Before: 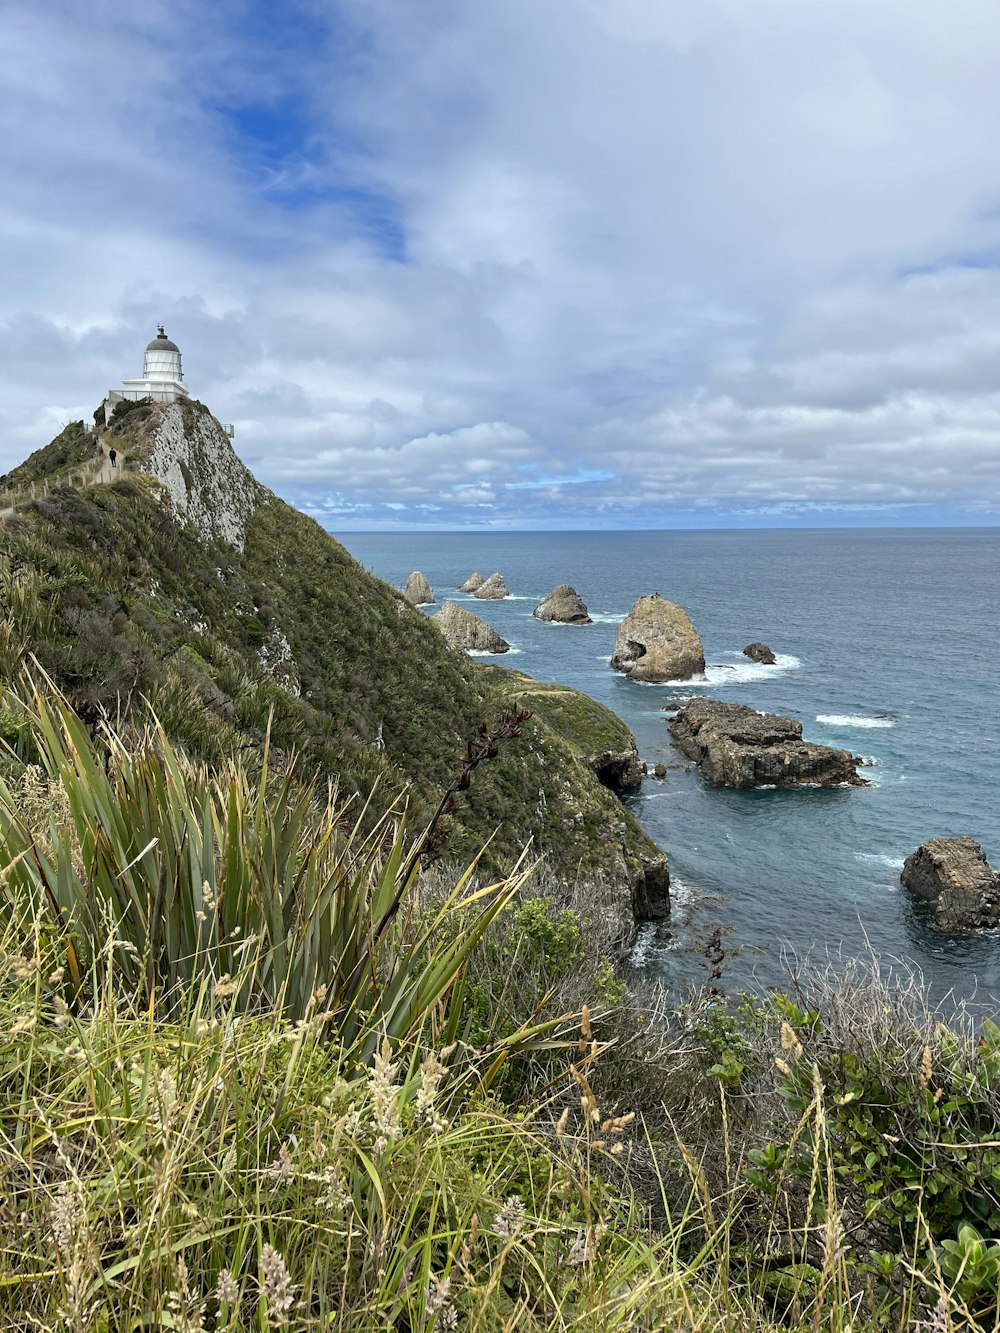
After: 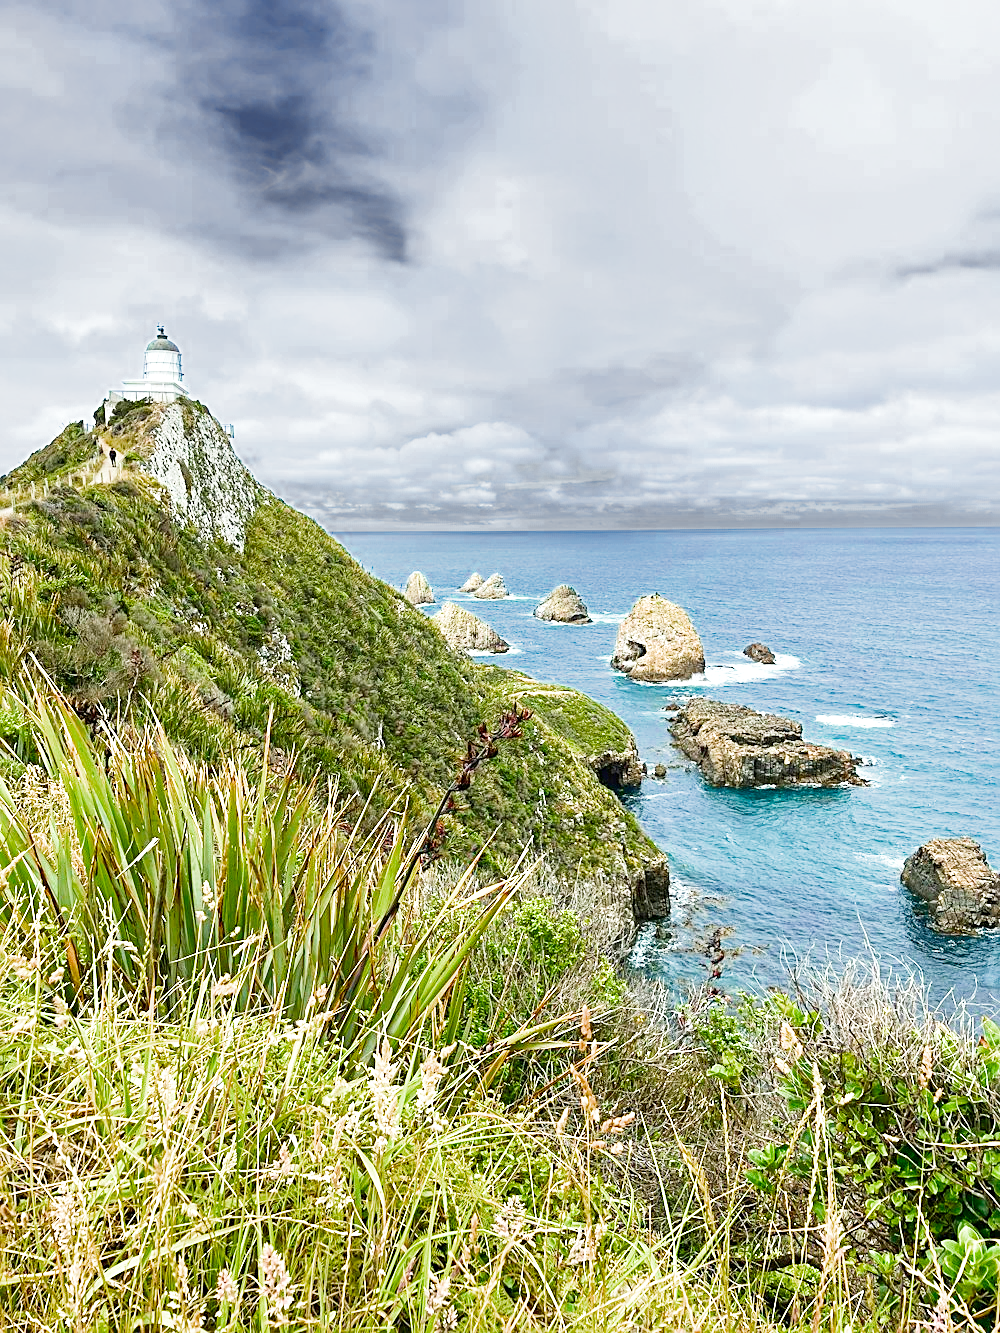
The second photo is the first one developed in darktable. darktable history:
local contrast: mode bilateral grid, contrast 20, coarseness 50, detail 120%, midtone range 0.2
filmic rgb: middle gray luminance 4.29%, black relative exposure -13 EV, white relative exposure 5 EV, threshold 6 EV, target black luminance 0%, hardness 5.19, latitude 59.69%, contrast 0.767, highlights saturation mix 5%, shadows ↔ highlights balance 25.95%, add noise in highlights 0, color science v3 (2019), use custom middle-gray values true, iterations of high-quality reconstruction 0, contrast in highlights soft, enable highlight reconstruction true
contrast brightness saturation: contrast 0.13, brightness -0.24, saturation 0.14
sharpen: on, module defaults
exposure: black level correction -0.002, exposure 0.54 EV, compensate highlight preservation false
color balance rgb: perceptual saturation grading › global saturation 25%, global vibrance 20%
